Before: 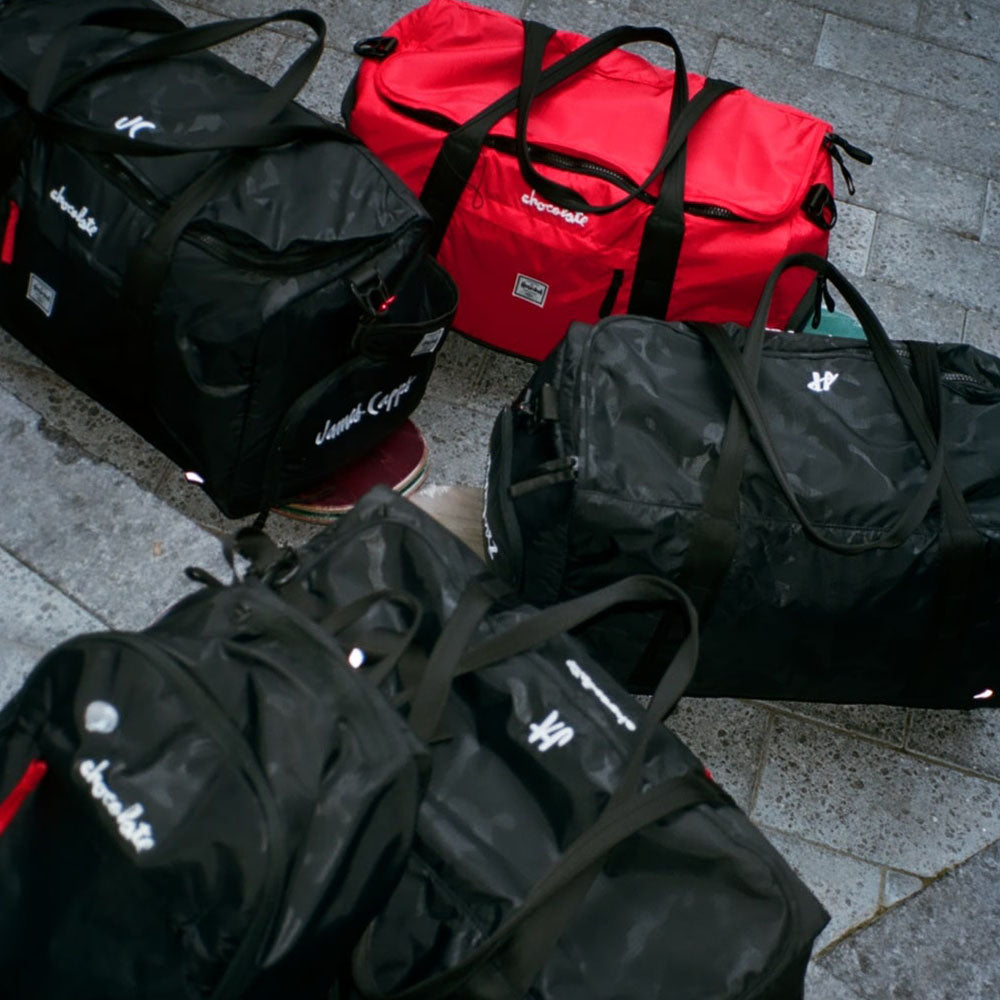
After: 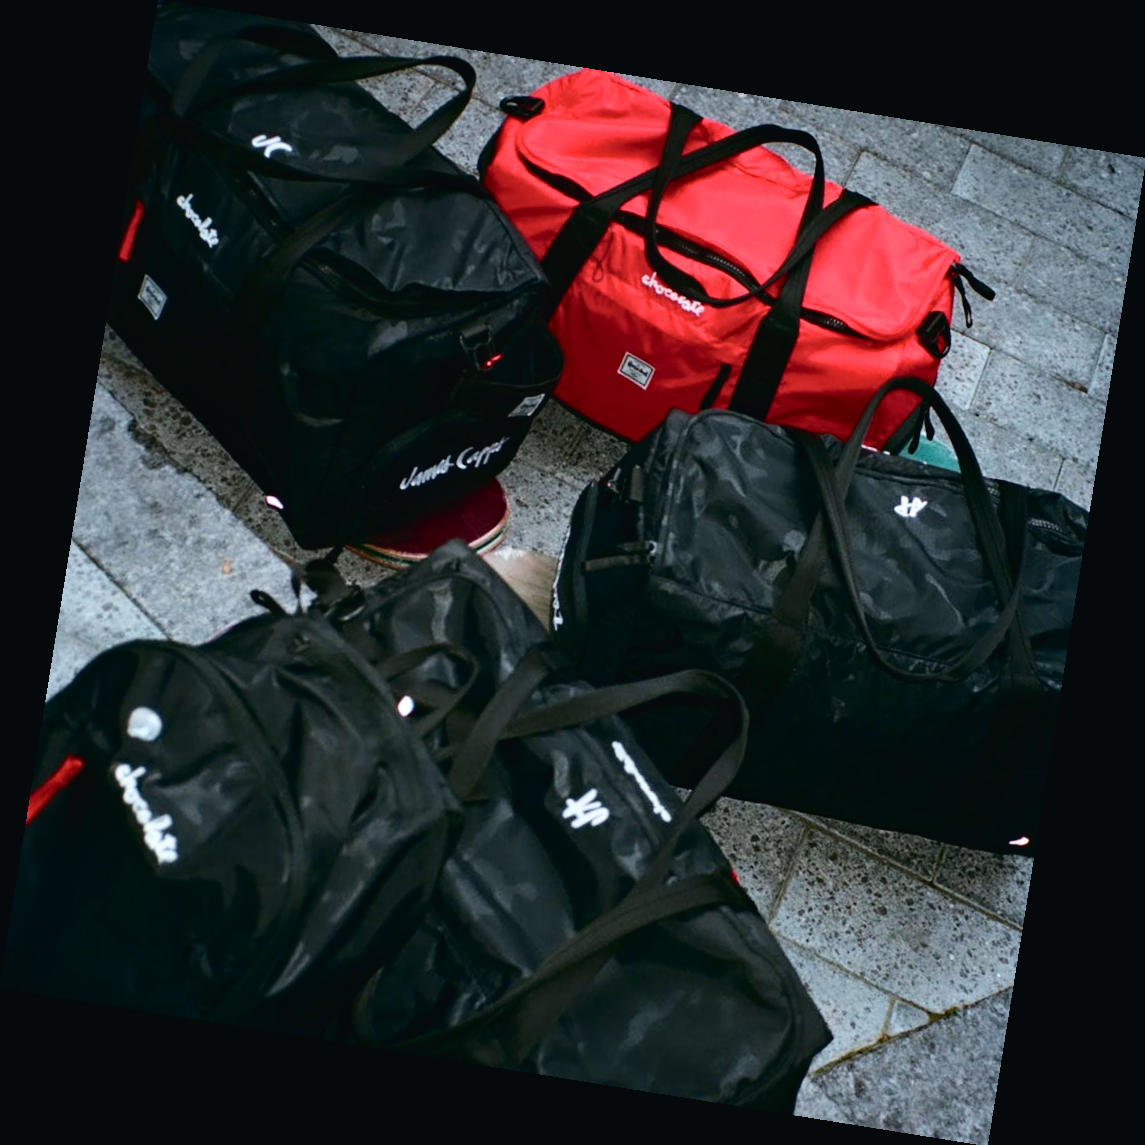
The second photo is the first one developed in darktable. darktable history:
tone curve: curves: ch0 [(0, 0.023) (0.087, 0.065) (0.184, 0.168) (0.45, 0.54) (0.57, 0.683) (0.722, 0.825) (0.877, 0.948) (1, 1)]; ch1 [(0, 0) (0.388, 0.369) (0.44, 0.44) (0.489, 0.481) (0.534, 0.551) (0.657, 0.659) (1, 1)]; ch2 [(0, 0) (0.353, 0.317) (0.408, 0.427) (0.472, 0.46) (0.5, 0.496) (0.537, 0.539) (0.576, 0.592) (0.625, 0.631) (1, 1)], color space Lab, independent channels, preserve colors none
haze removal: compatibility mode true, adaptive false
rotate and perspective: rotation 9.12°, automatic cropping off
